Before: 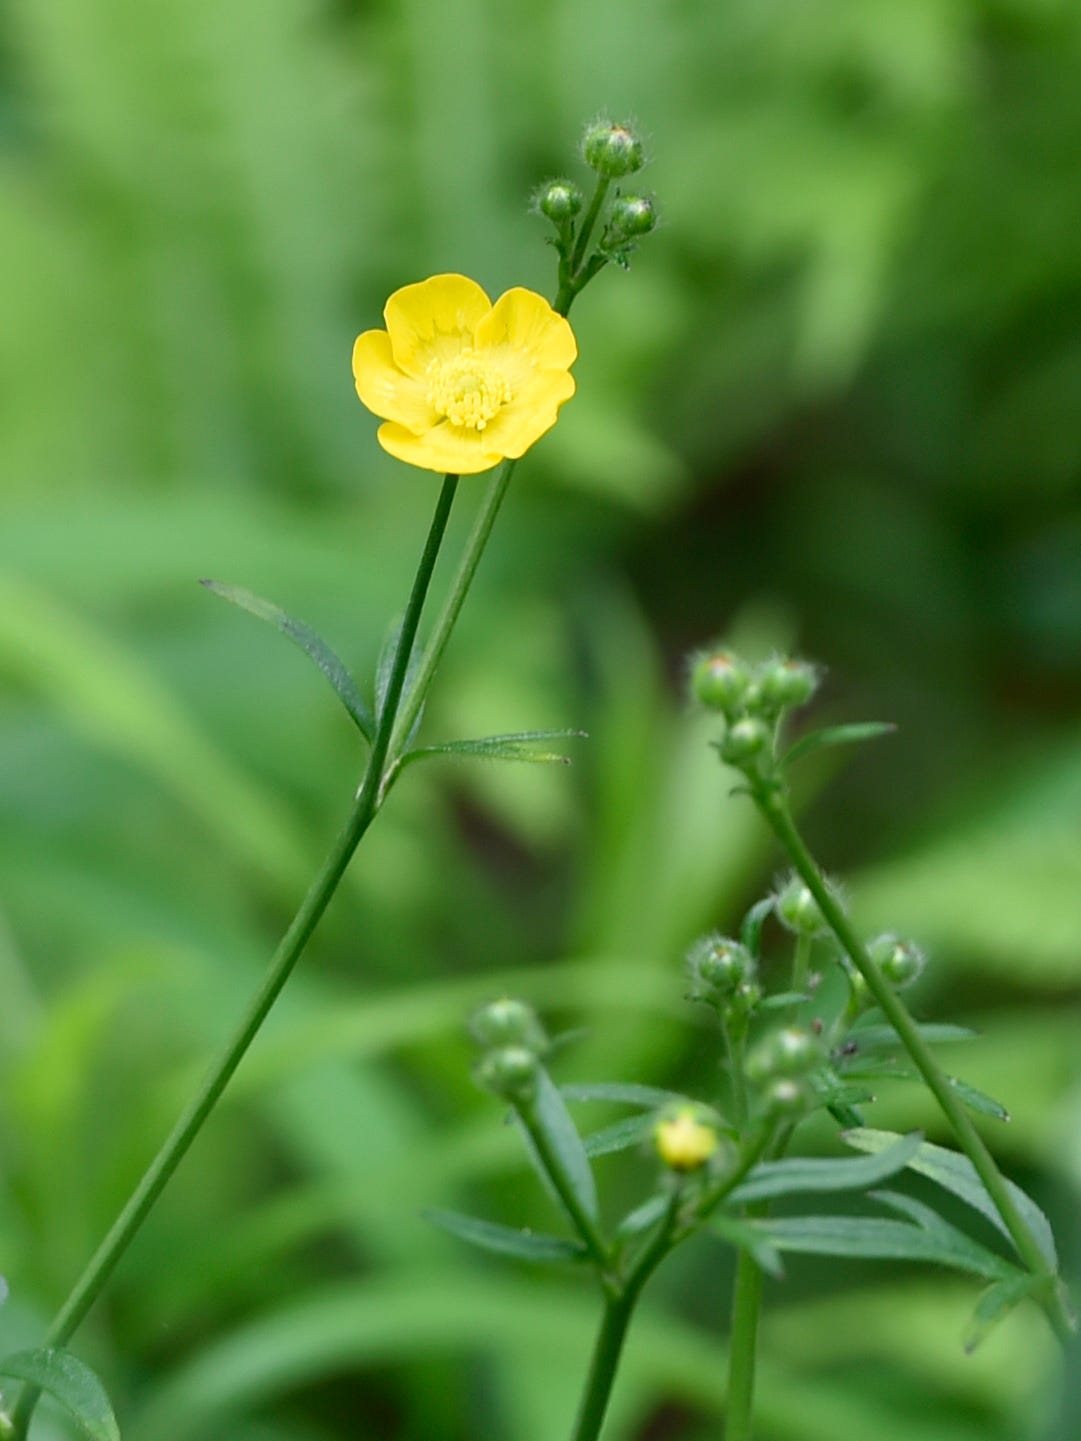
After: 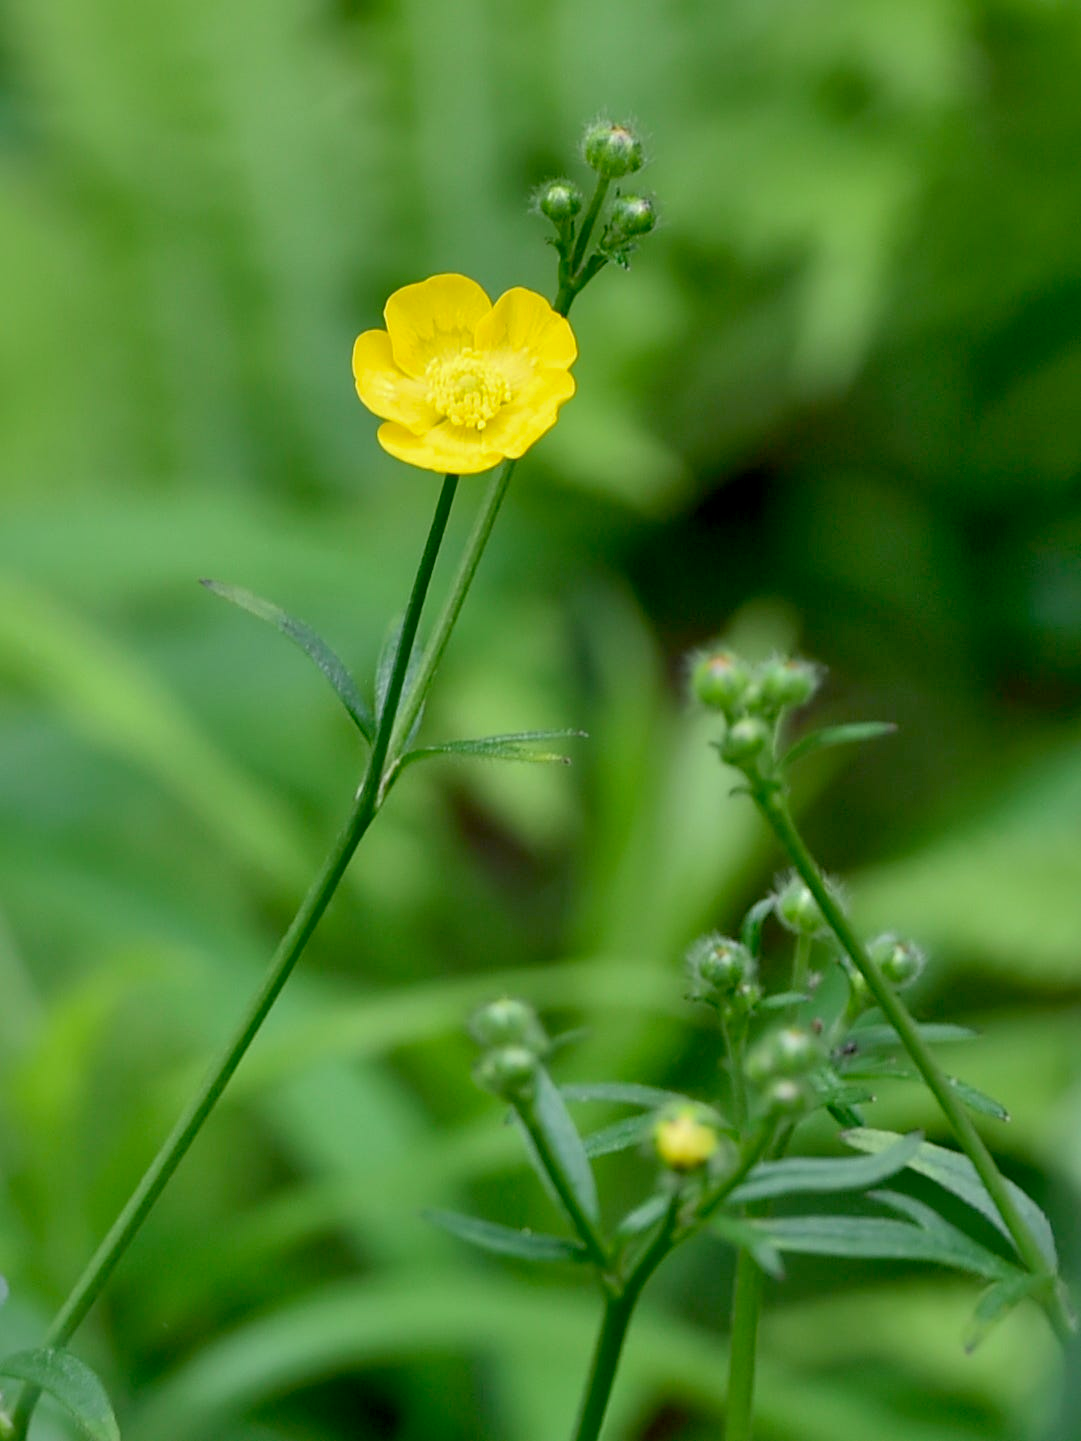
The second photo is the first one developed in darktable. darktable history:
shadows and highlights: shadows 39.59, highlights -60.02
exposure: black level correction 0.01, compensate highlight preservation false
